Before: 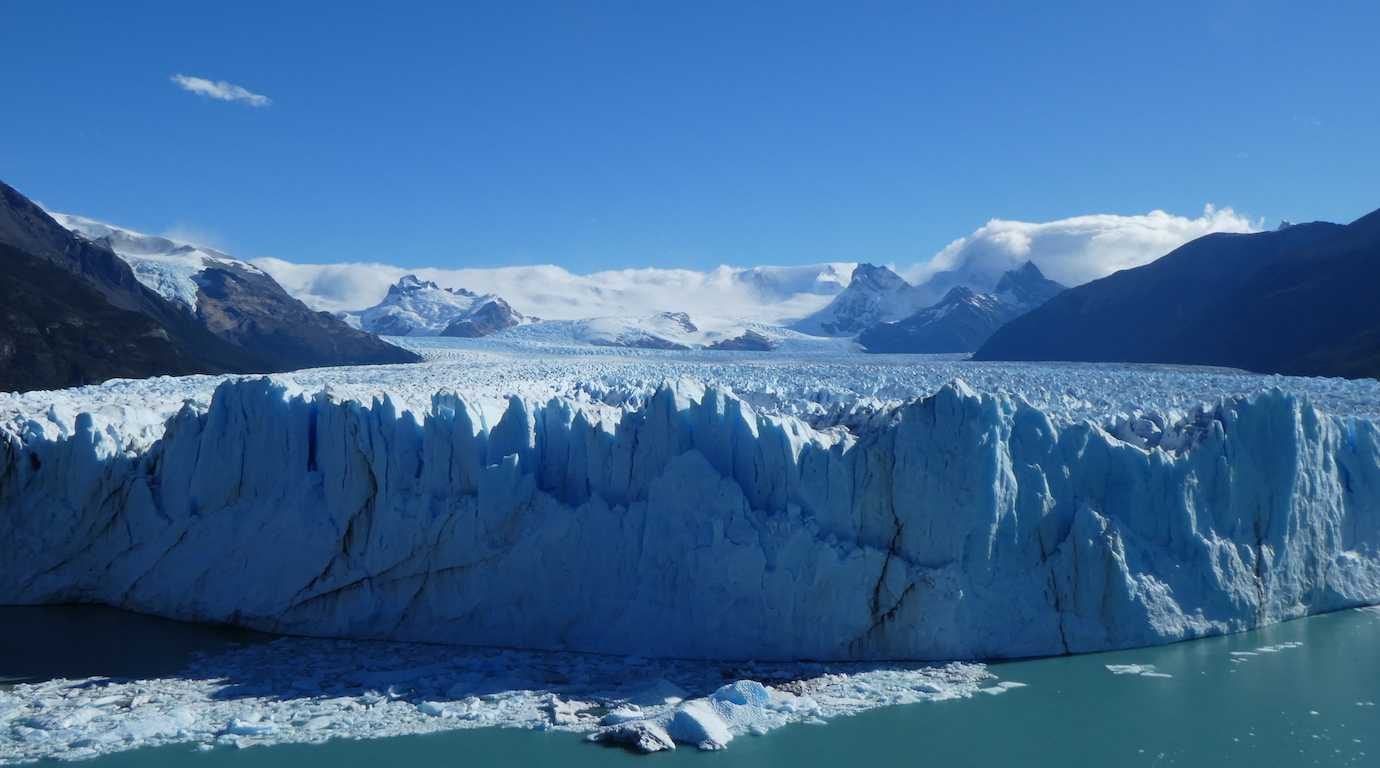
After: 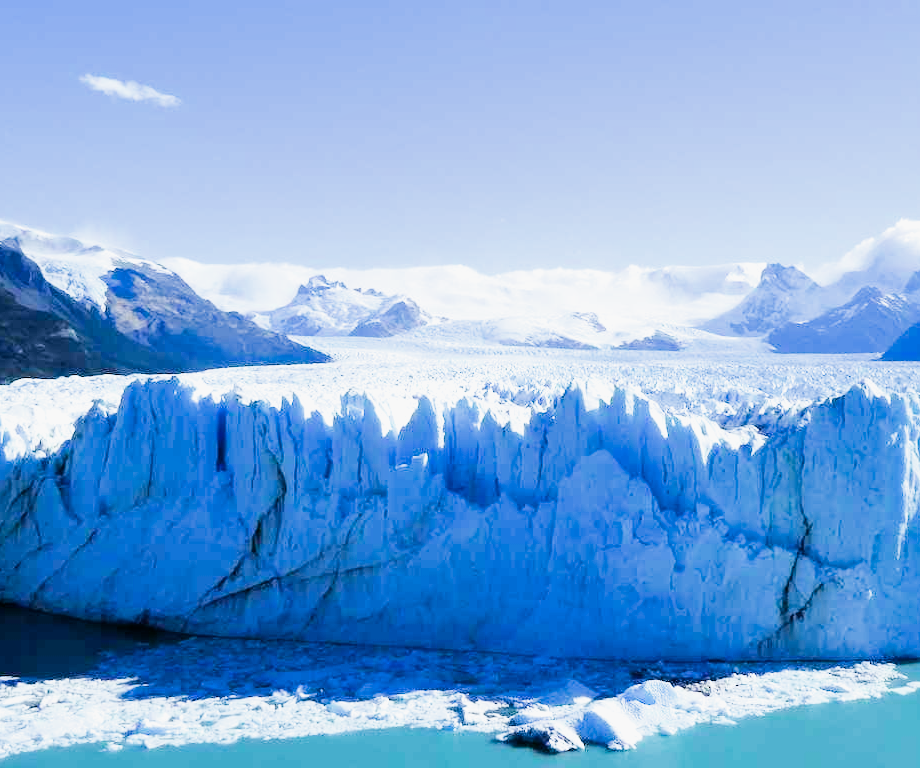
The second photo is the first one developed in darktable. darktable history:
shadows and highlights: shadows -20.38, white point adjustment -1.85, highlights -35.11
filmic rgb: black relative exposure -5.1 EV, white relative exposure 3.95 EV, threshold 5.98 EV, hardness 2.89, contrast 1.393, highlights saturation mix -30.51%, enable highlight reconstruction true
exposure: black level correction 0, exposure 2.106 EV, compensate exposure bias true, compensate highlight preservation false
color balance rgb: shadows lift › chroma 2.052%, shadows lift › hue 217.12°, perceptual saturation grading › global saturation 20%, perceptual saturation grading › highlights -24.975%, perceptual saturation grading › shadows 25.102%, global vibrance 9.582%
crop and rotate: left 6.635%, right 26.669%
